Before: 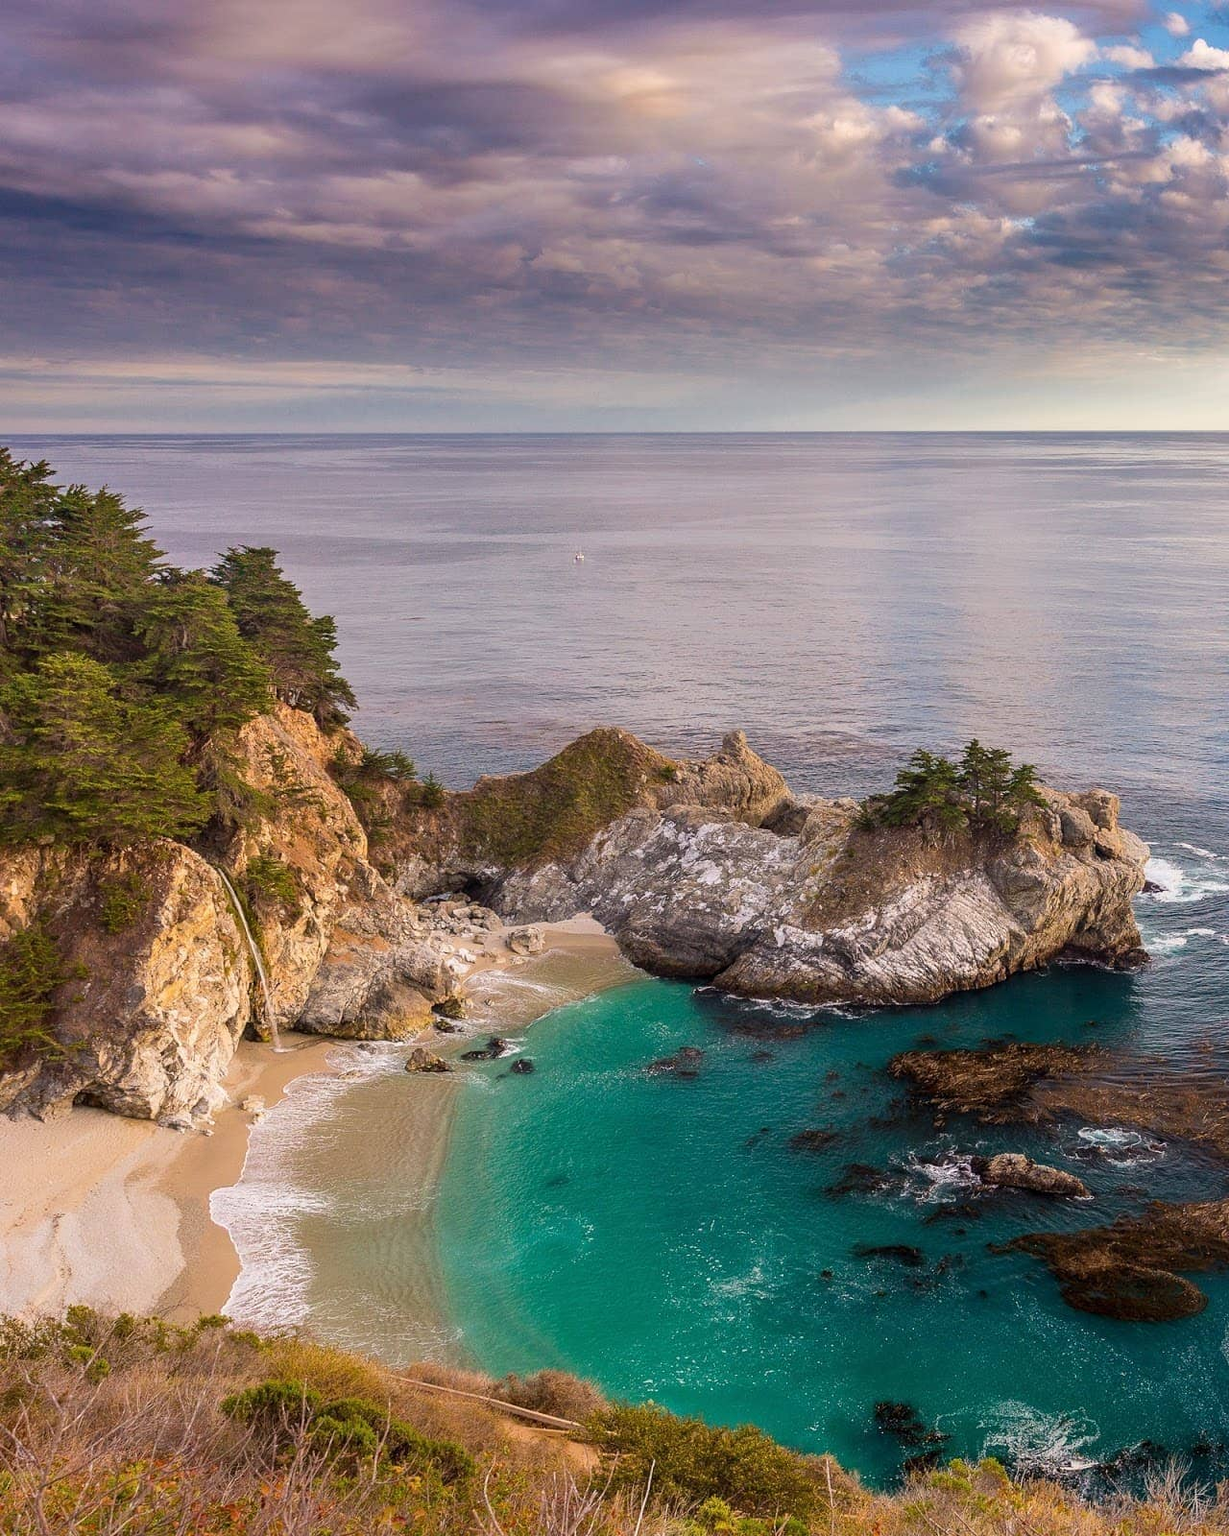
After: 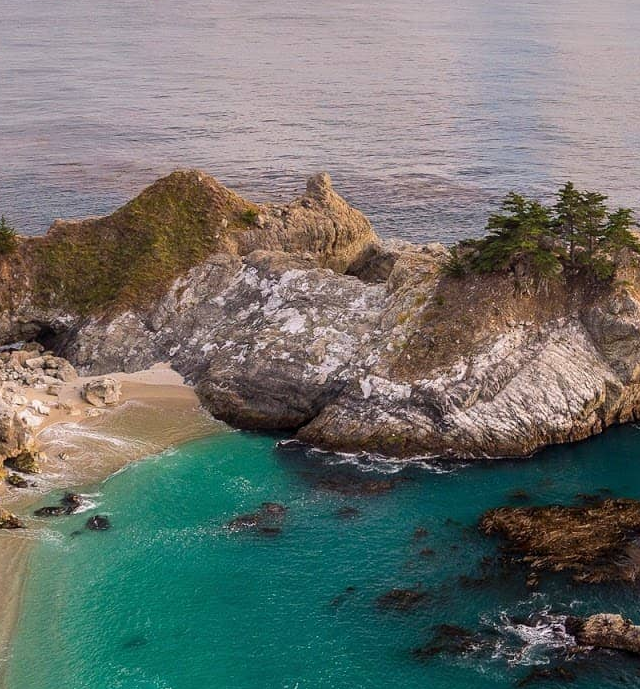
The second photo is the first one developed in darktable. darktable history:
crop: left 34.88%, top 36.791%, right 15.056%, bottom 20.094%
